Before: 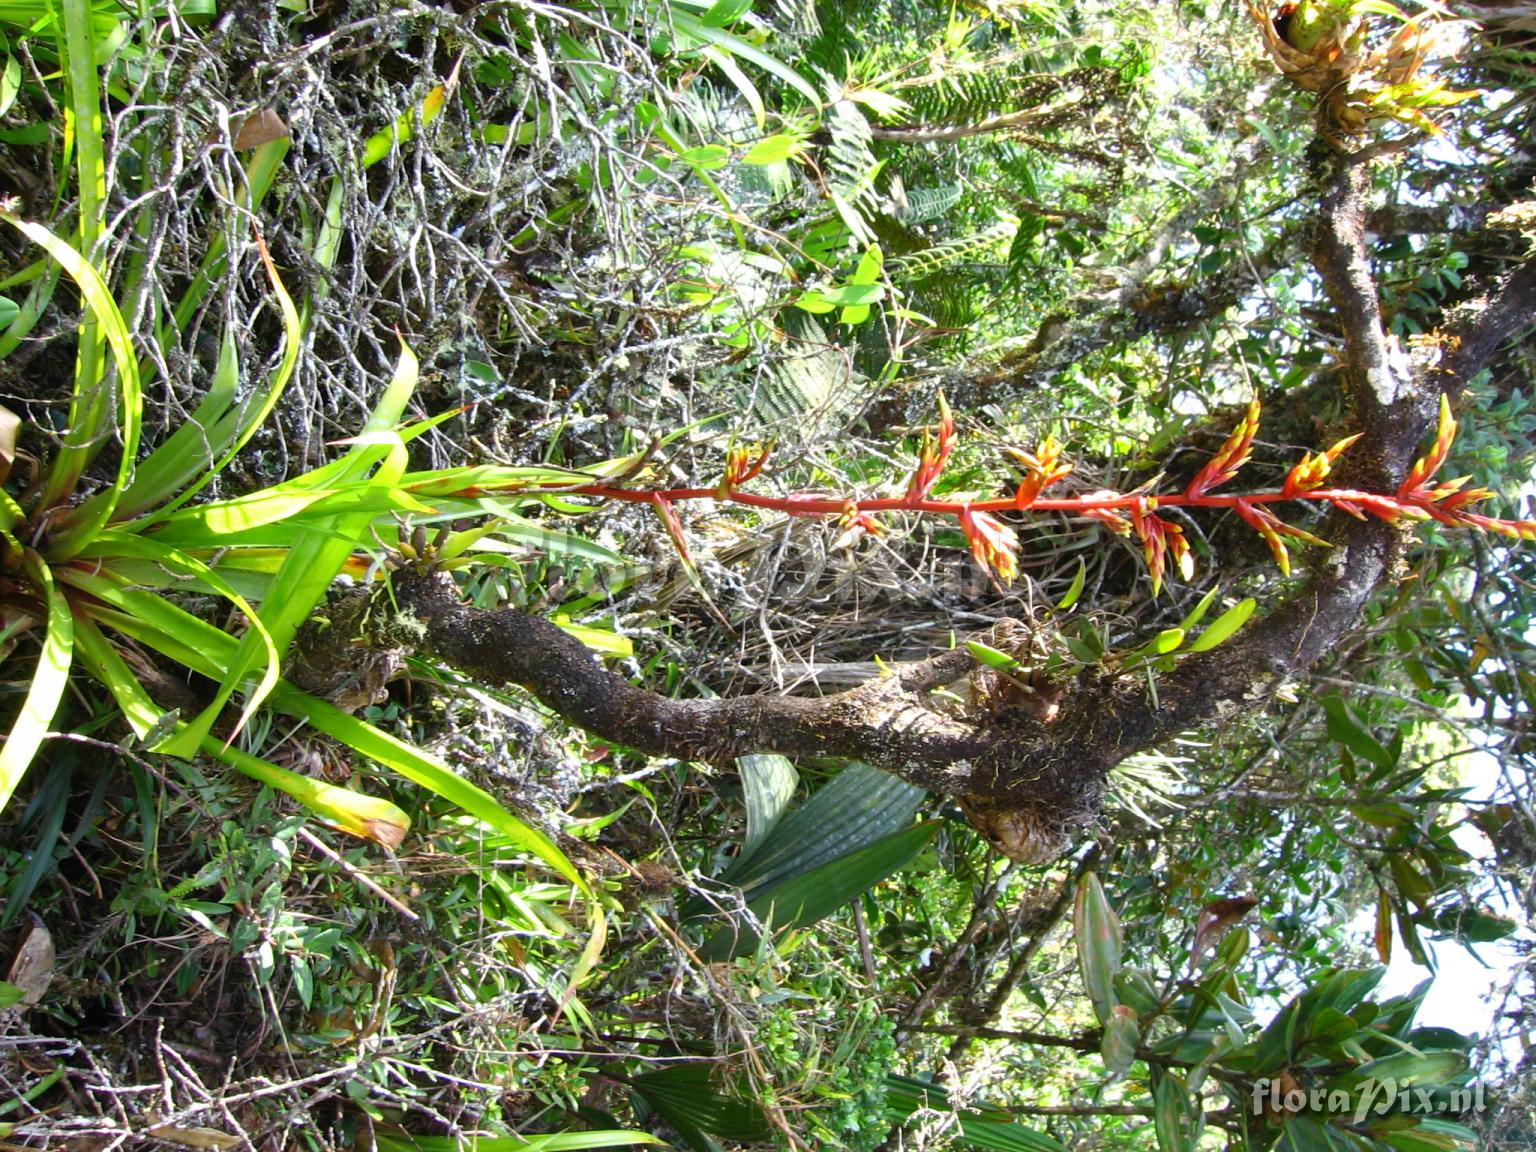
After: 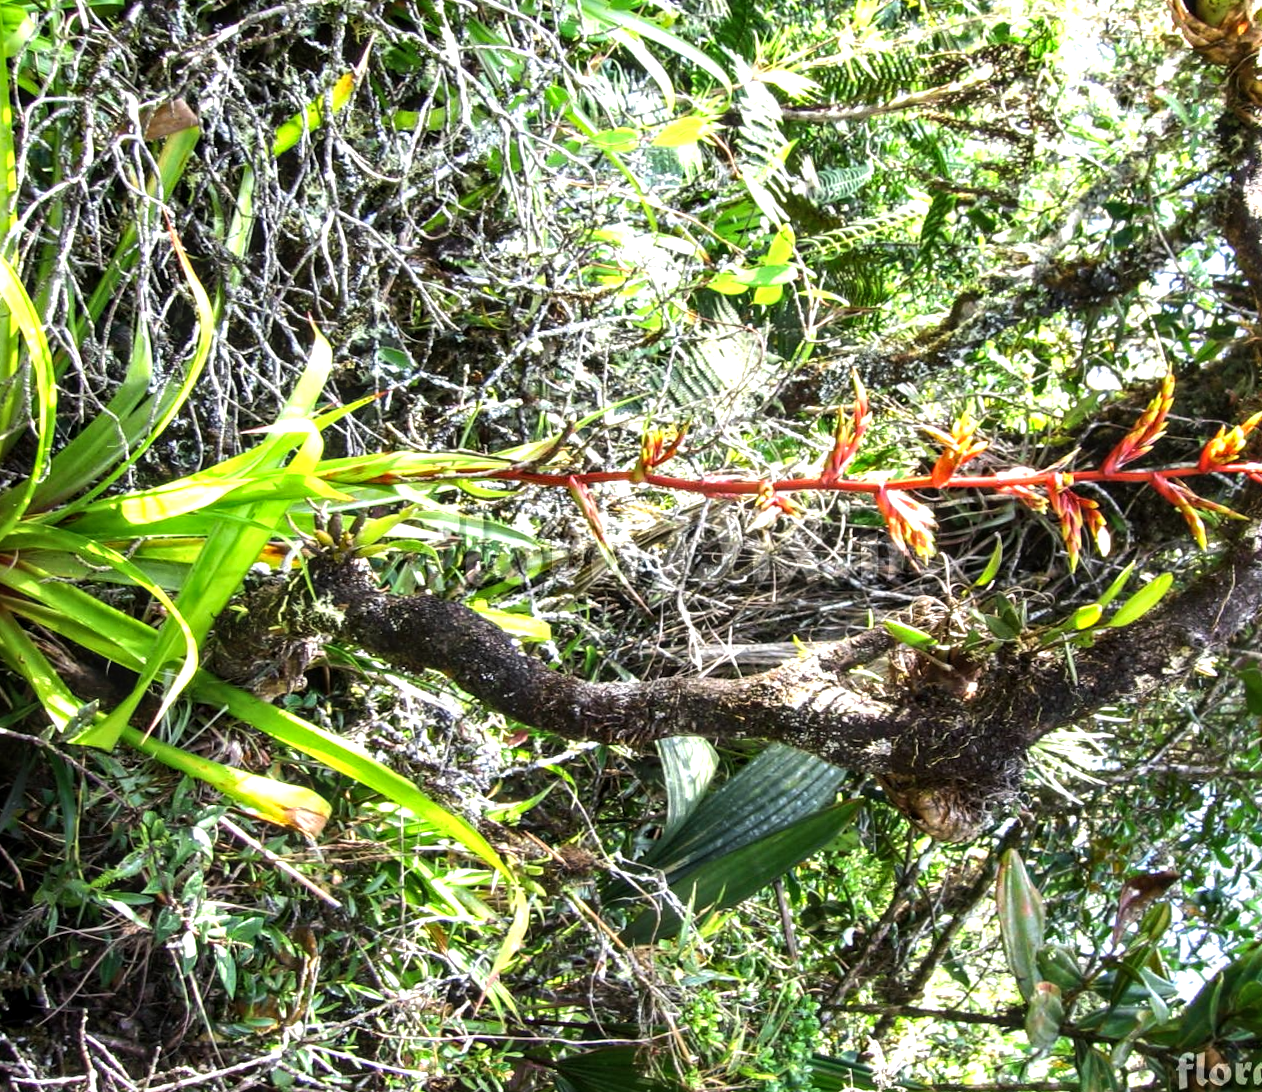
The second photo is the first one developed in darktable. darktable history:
tone equalizer: -8 EV -0.779 EV, -7 EV -0.738 EV, -6 EV -0.573 EV, -5 EV -0.408 EV, -3 EV 0.393 EV, -2 EV 0.6 EV, -1 EV 0.692 EV, +0 EV 0.724 EV, edges refinement/feathering 500, mask exposure compensation -1.57 EV, preserve details no
crop and rotate: angle 0.887°, left 4.489%, top 0.583%, right 11.652%, bottom 2.641%
local contrast: detail 130%
